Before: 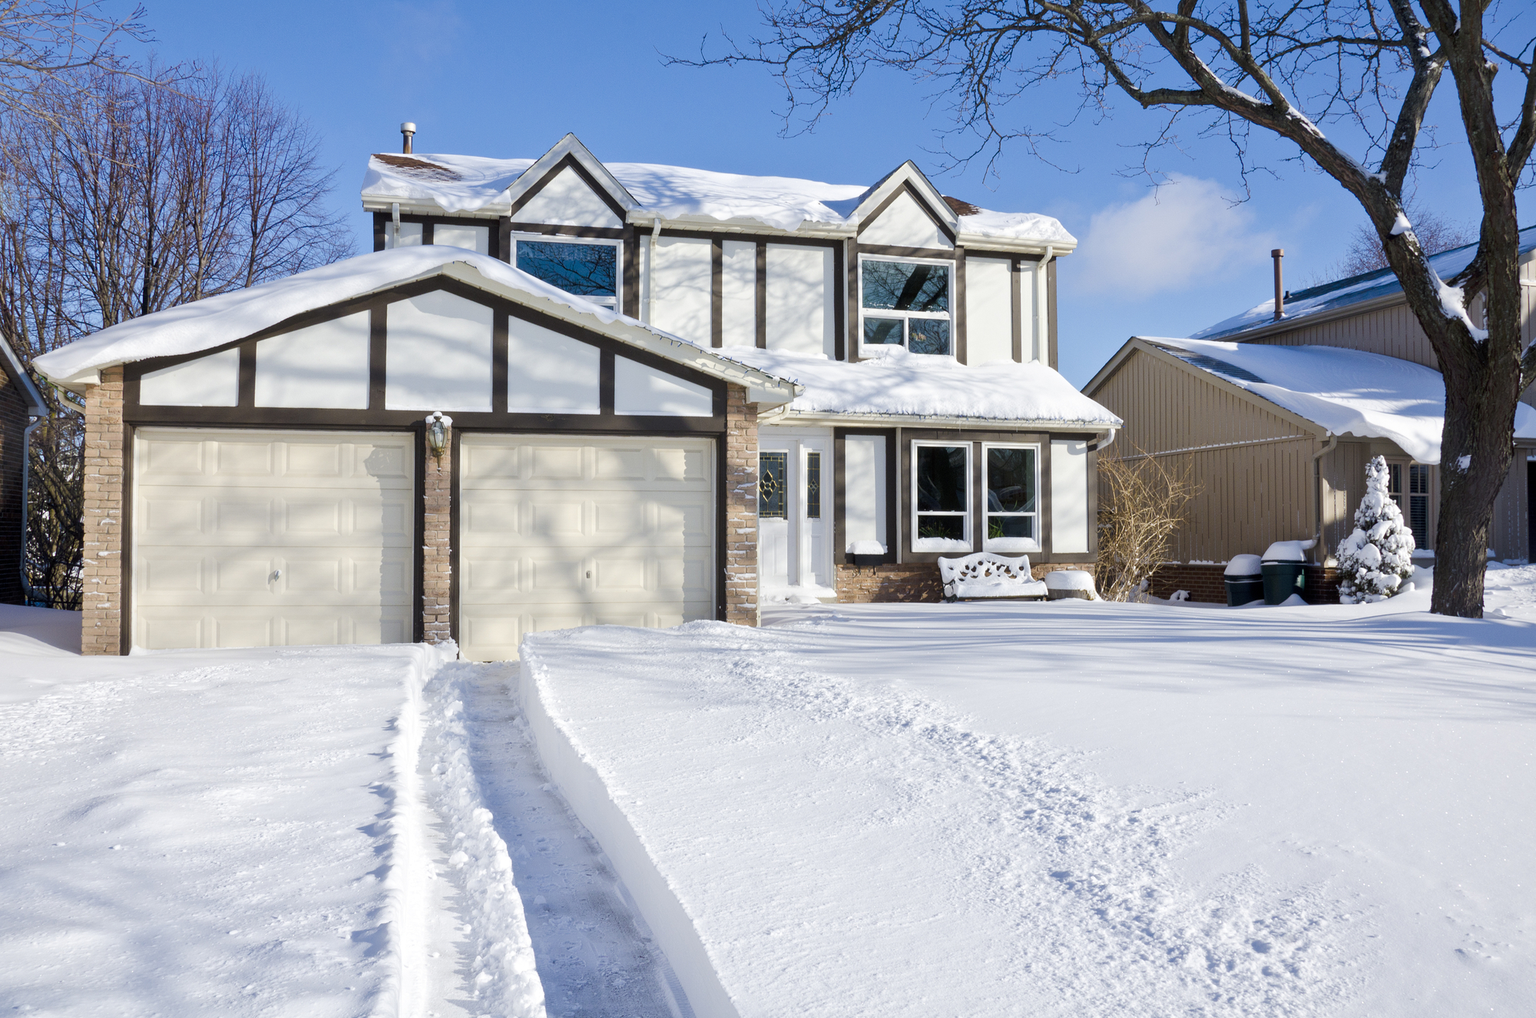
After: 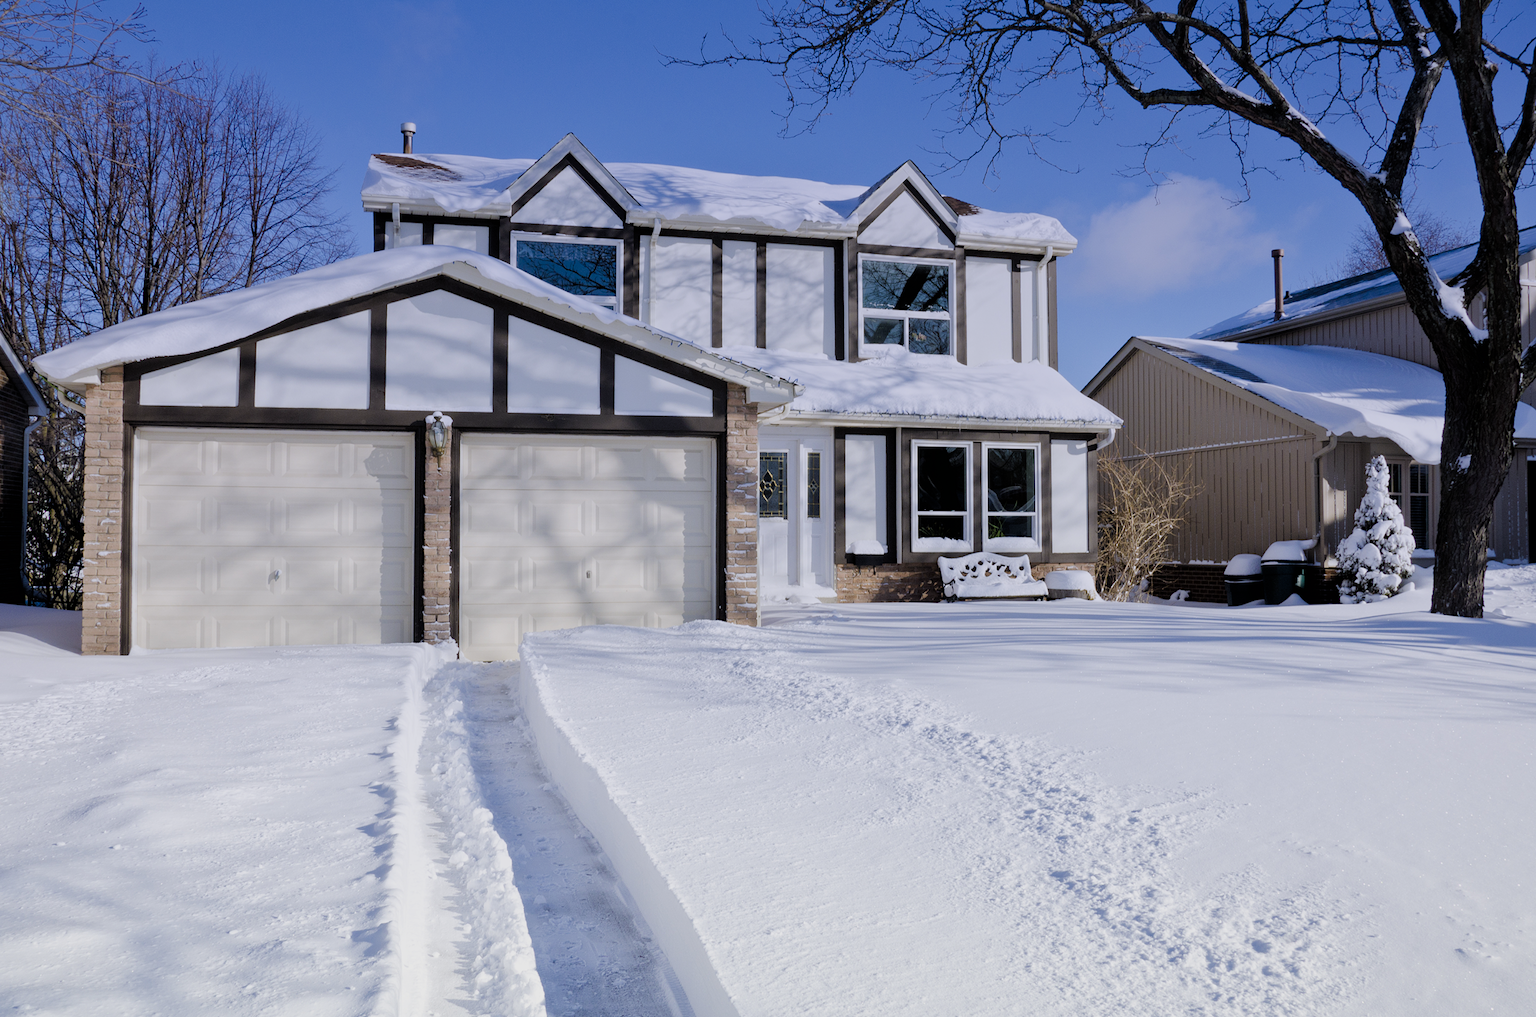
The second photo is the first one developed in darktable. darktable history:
graduated density: hue 238.83°, saturation 50%
filmic rgb: black relative exposure -5.83 EV, white relative exposure 3.4 EV, hardness 3.68
